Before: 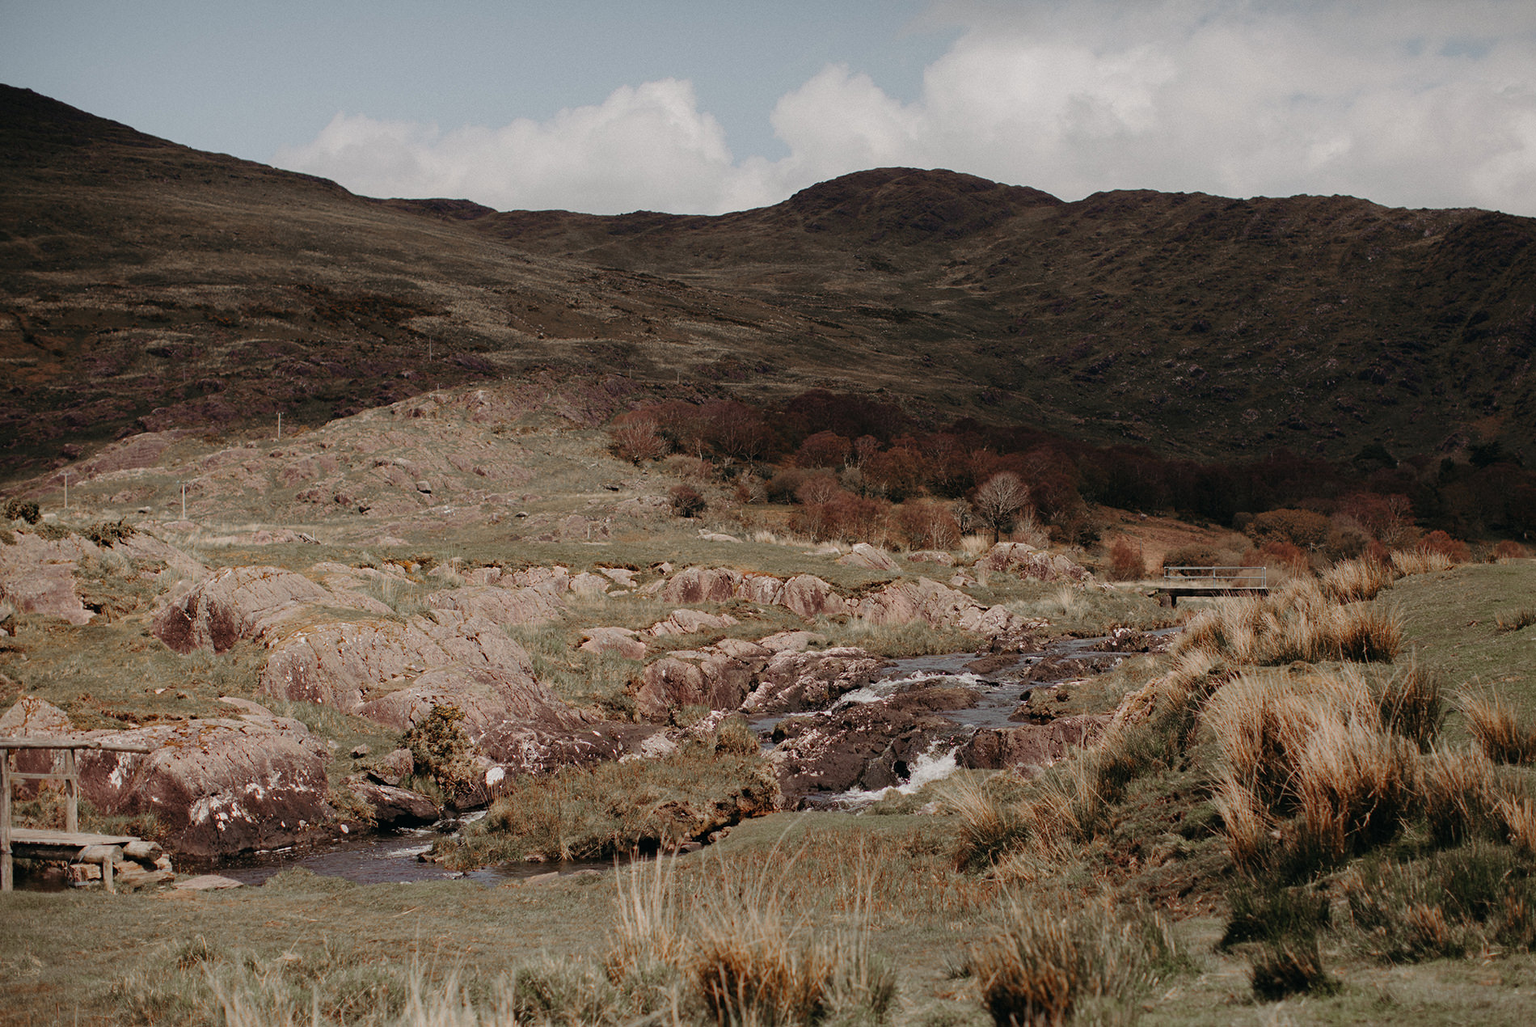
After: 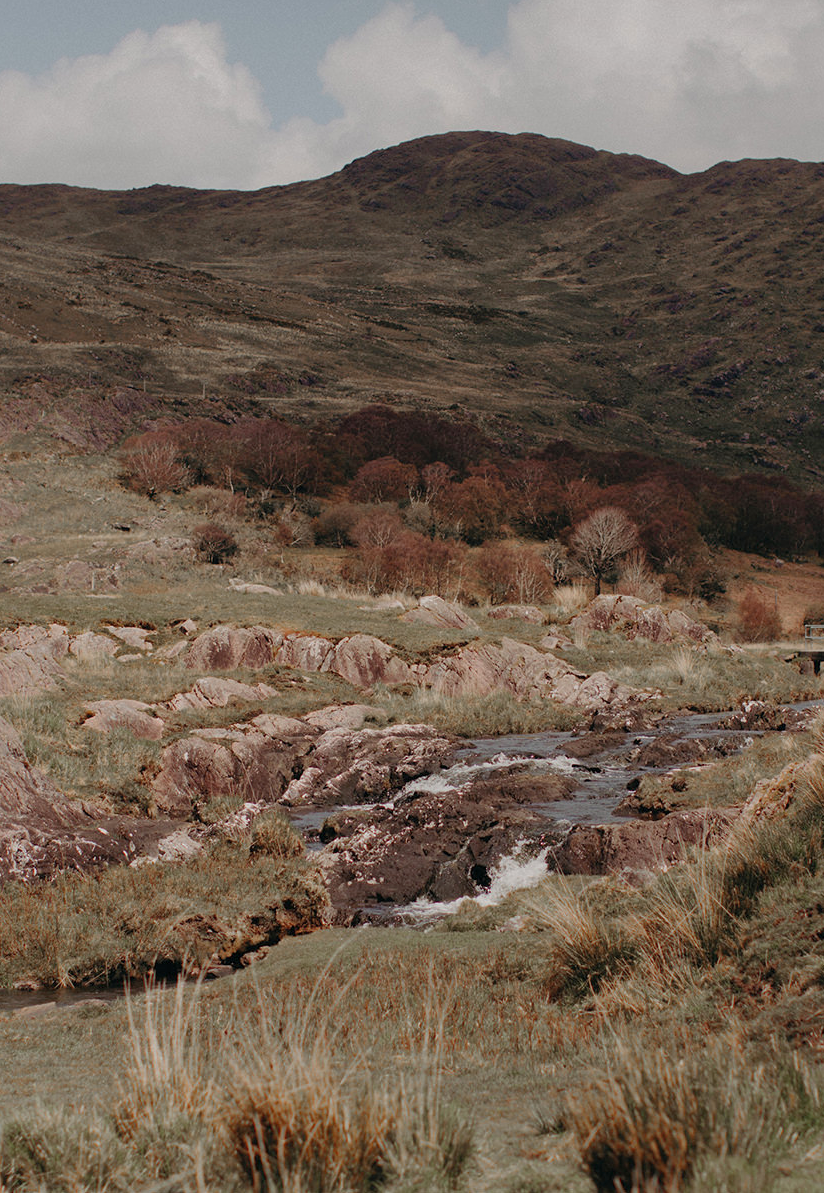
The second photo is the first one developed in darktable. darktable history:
shadows and highlights: on, module defaults
crop: left 33.452%, top 6.025%, right 23.155%
